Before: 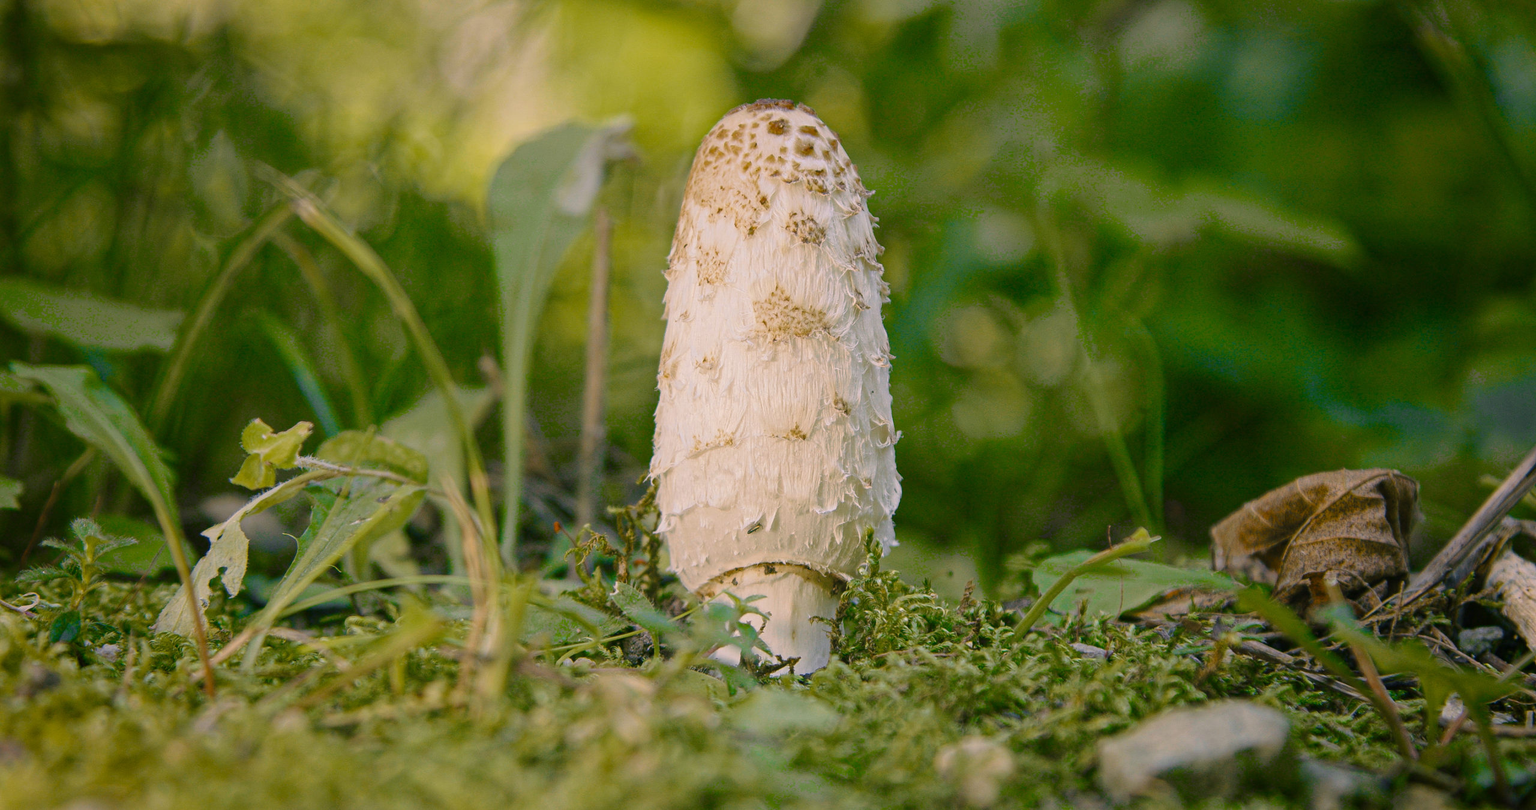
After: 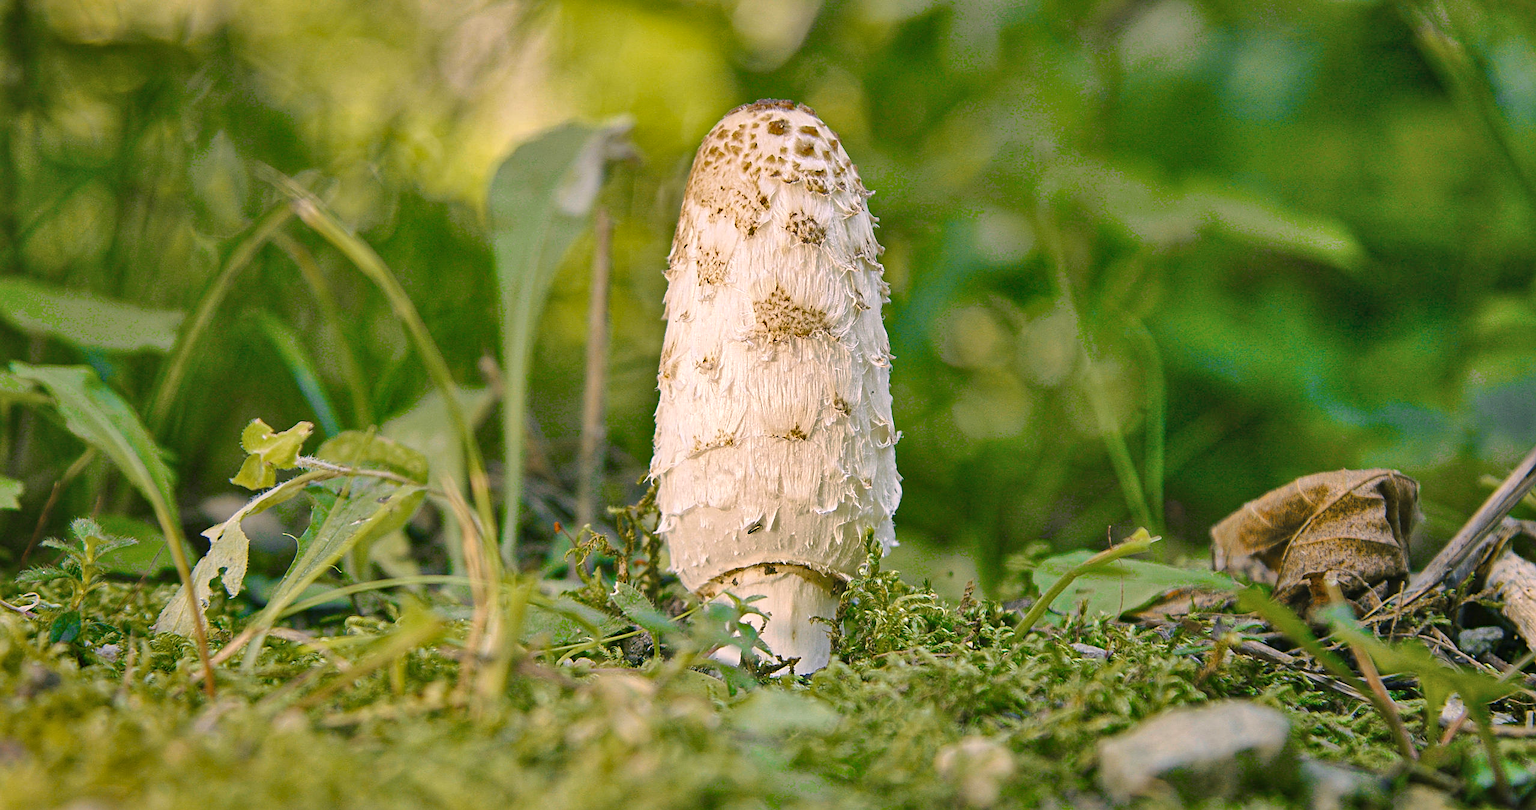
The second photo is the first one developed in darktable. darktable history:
sharpen: on, module defaults
shadows and highlights: shadows 74.22, highlights -61.15, soften with gaussian
exposure: black level correction 0, exposure 0.499 EV, compensate highlight preservation false
